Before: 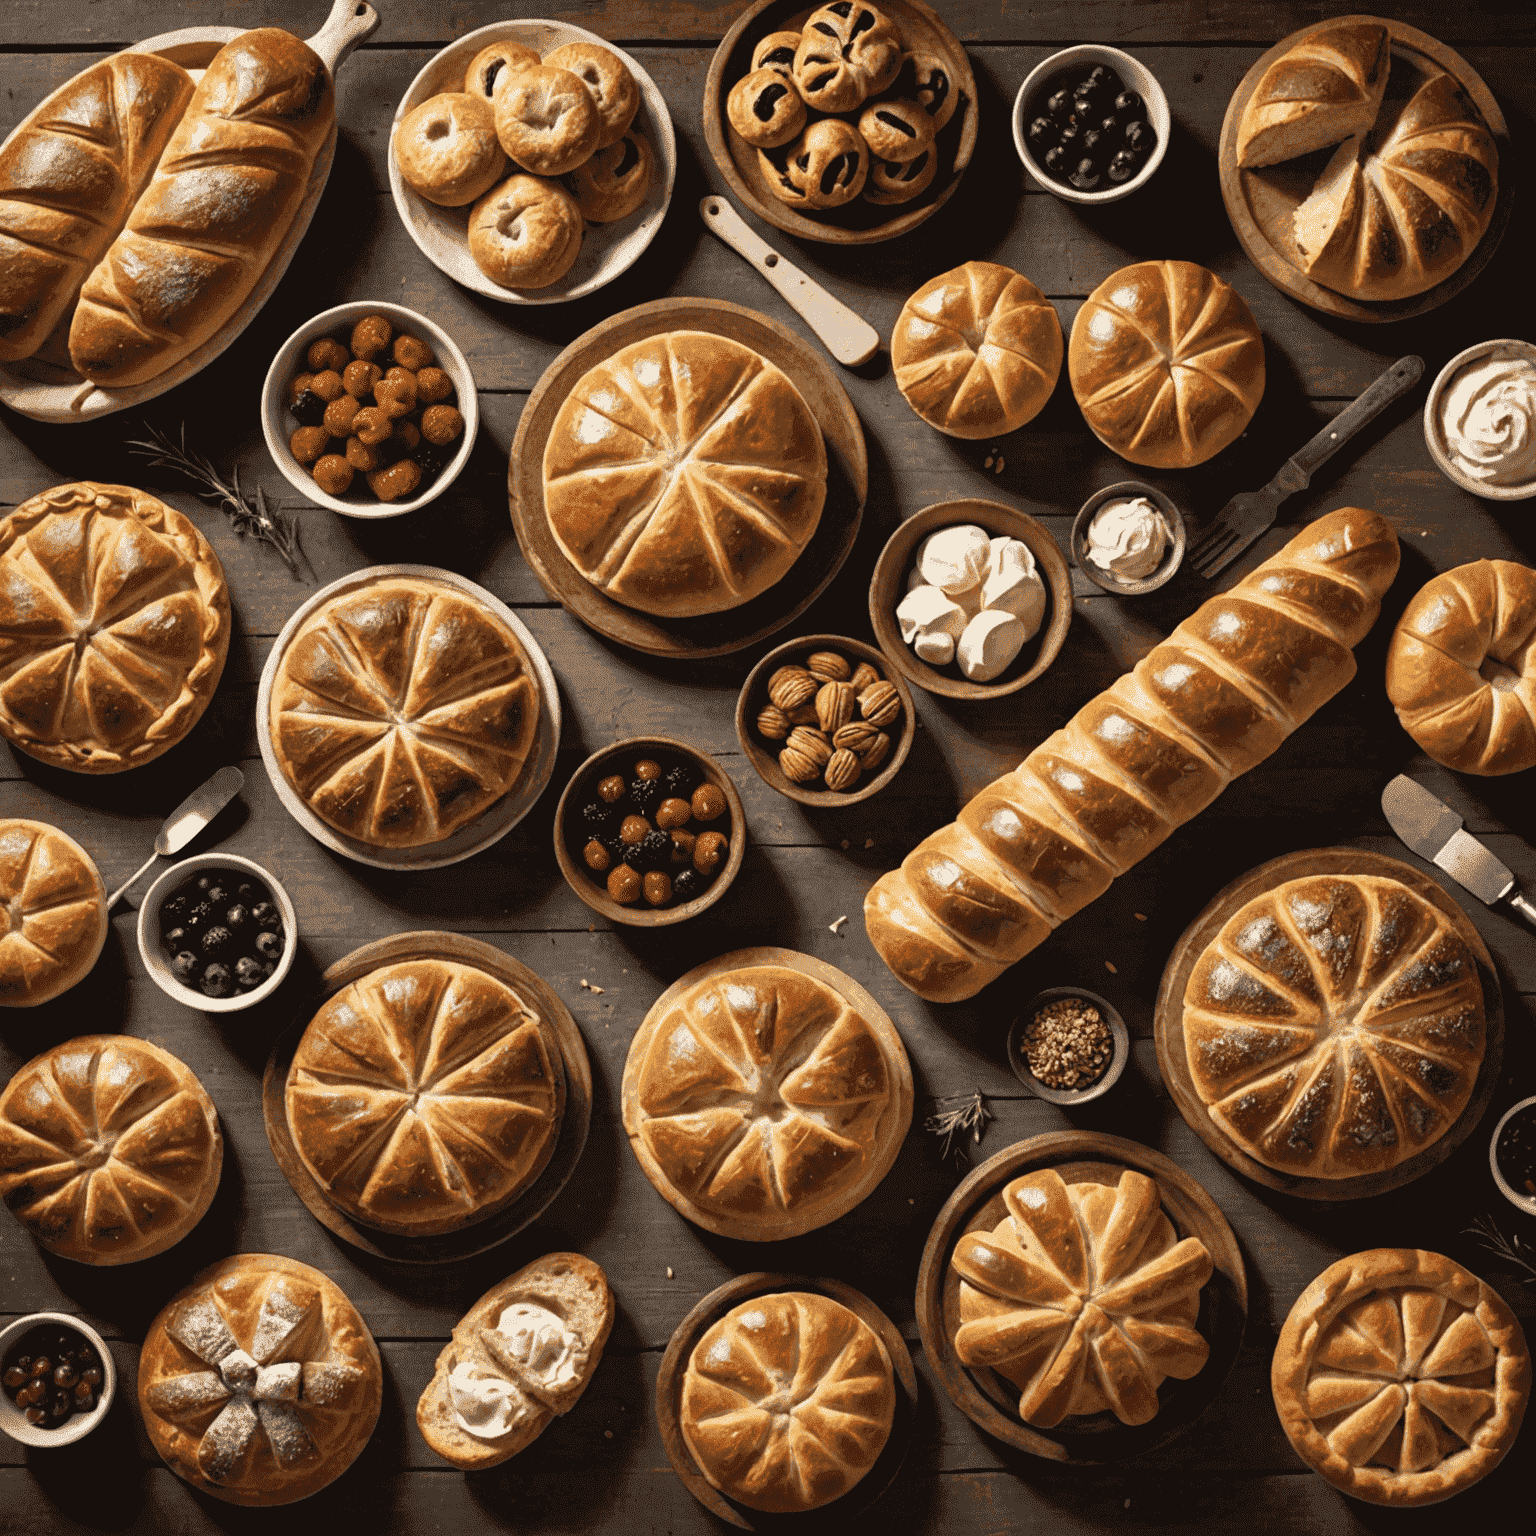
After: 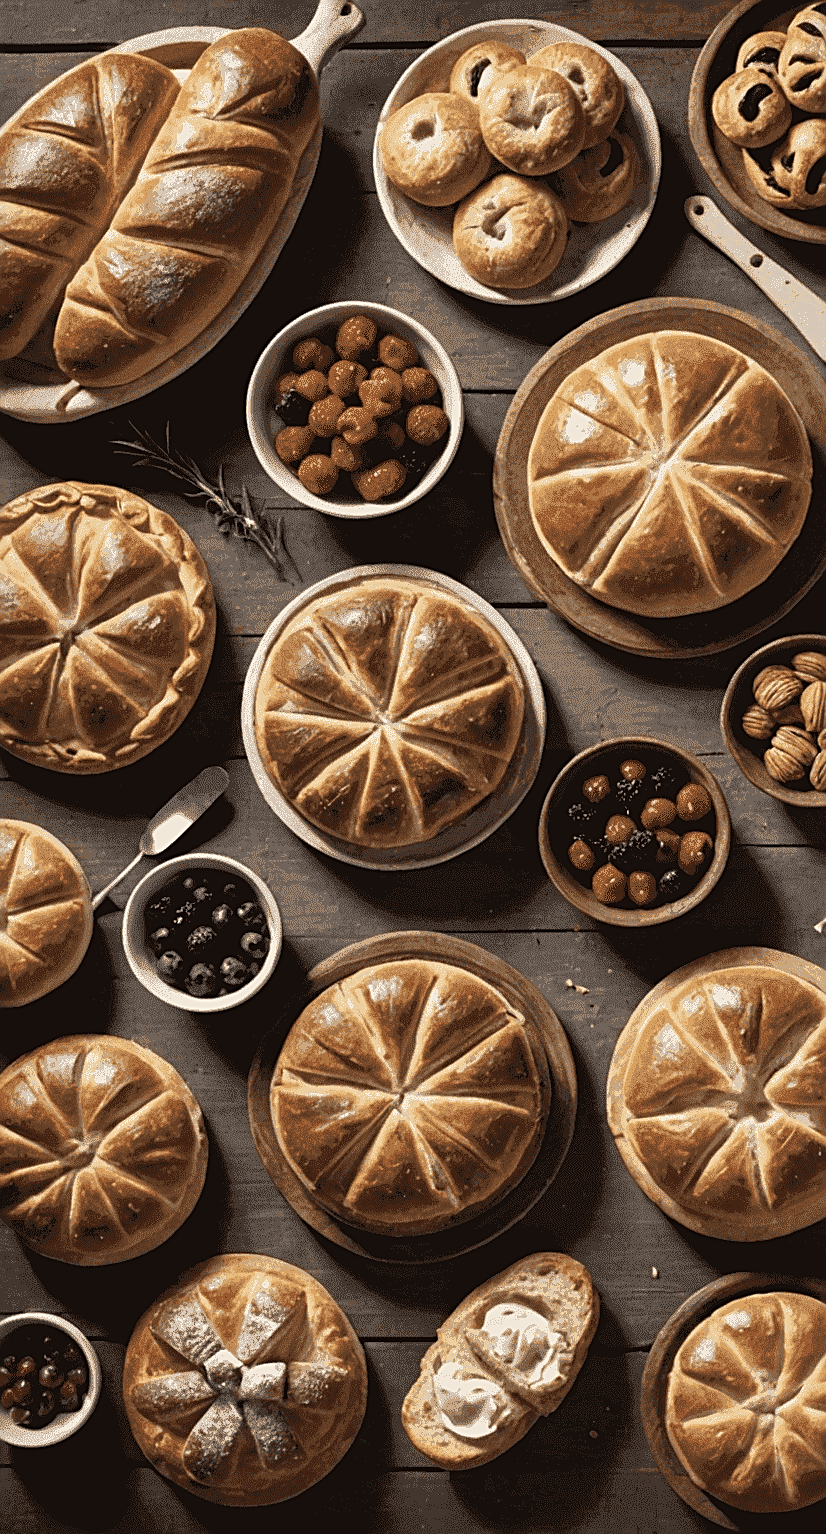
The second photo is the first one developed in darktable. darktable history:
sharpen: on, module defaults
crop: left 1.016%, right 45.168%, bottom 0.089%
color correction: highlights b* 0.064, saturation 0.79
